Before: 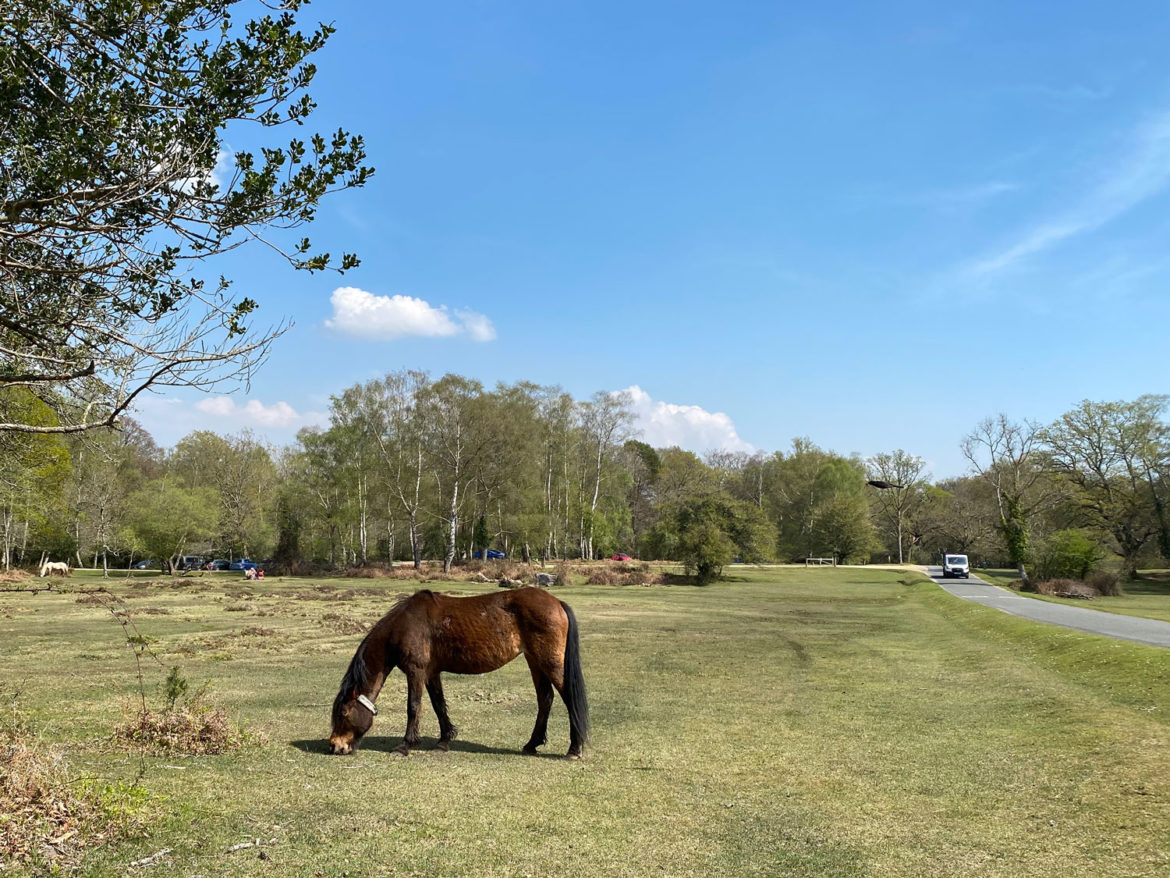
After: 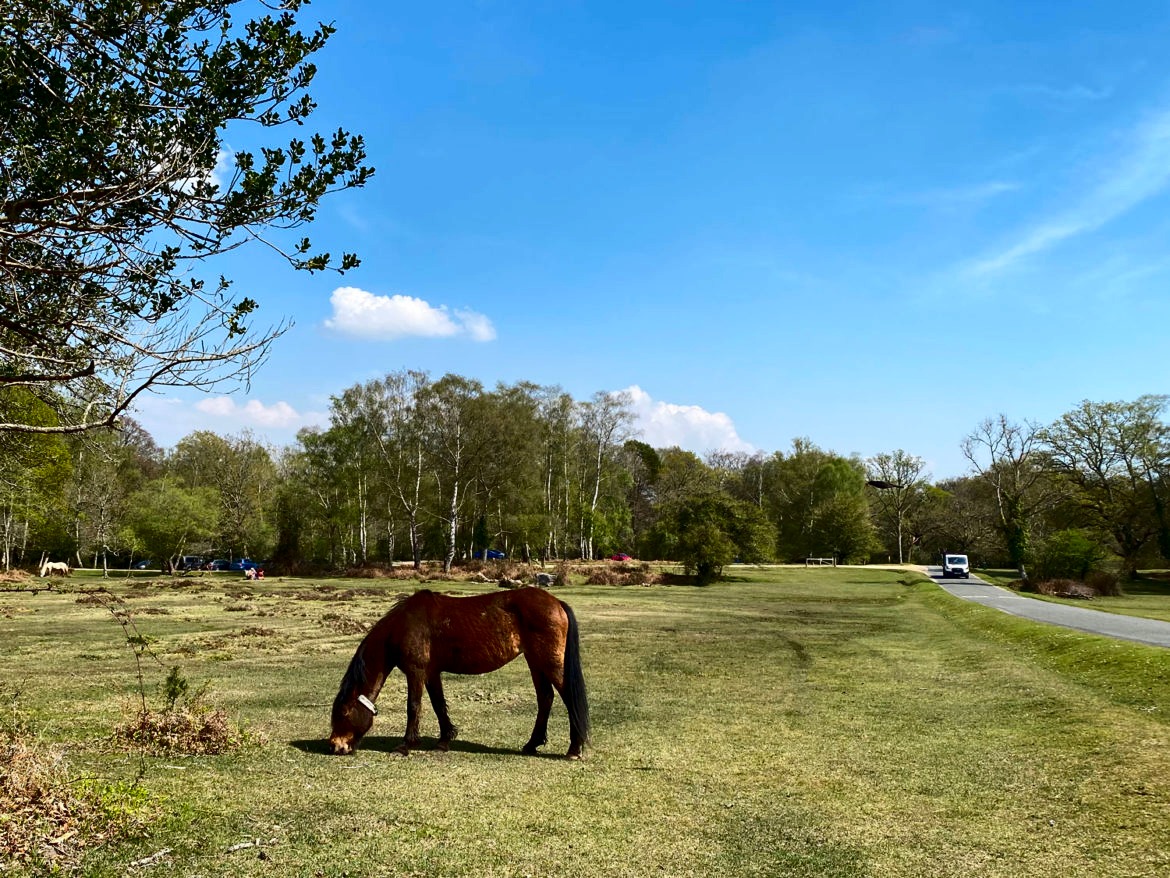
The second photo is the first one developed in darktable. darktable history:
contrast brightness saturation: contrast 0.222, brightness -0.194, saturation 0.233
